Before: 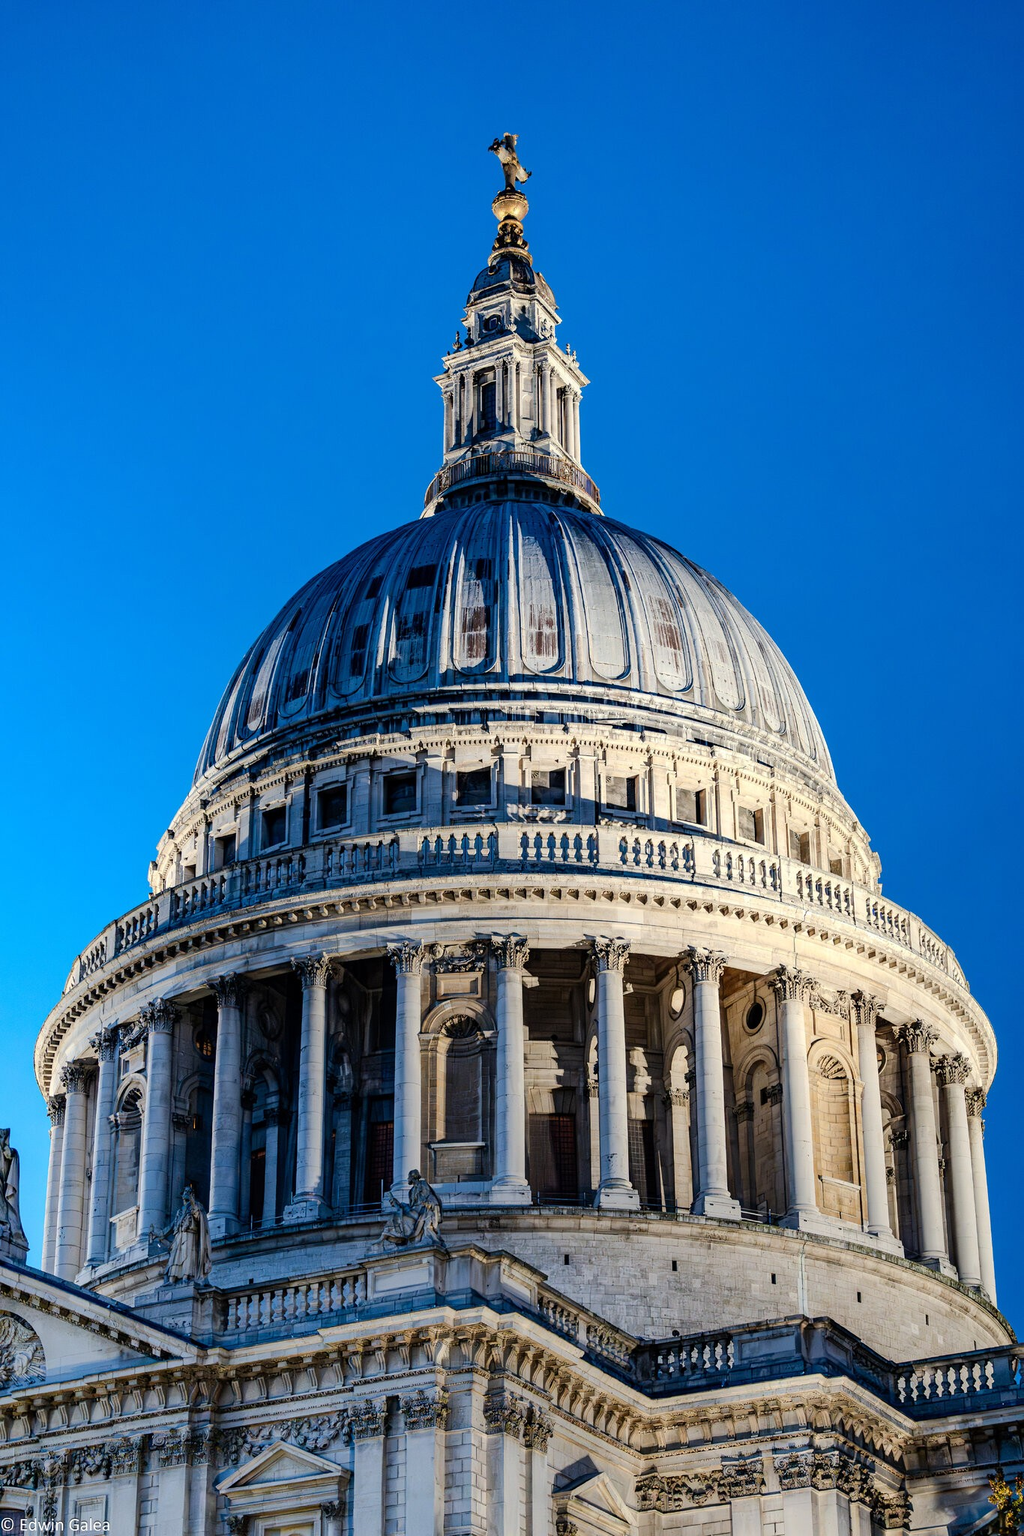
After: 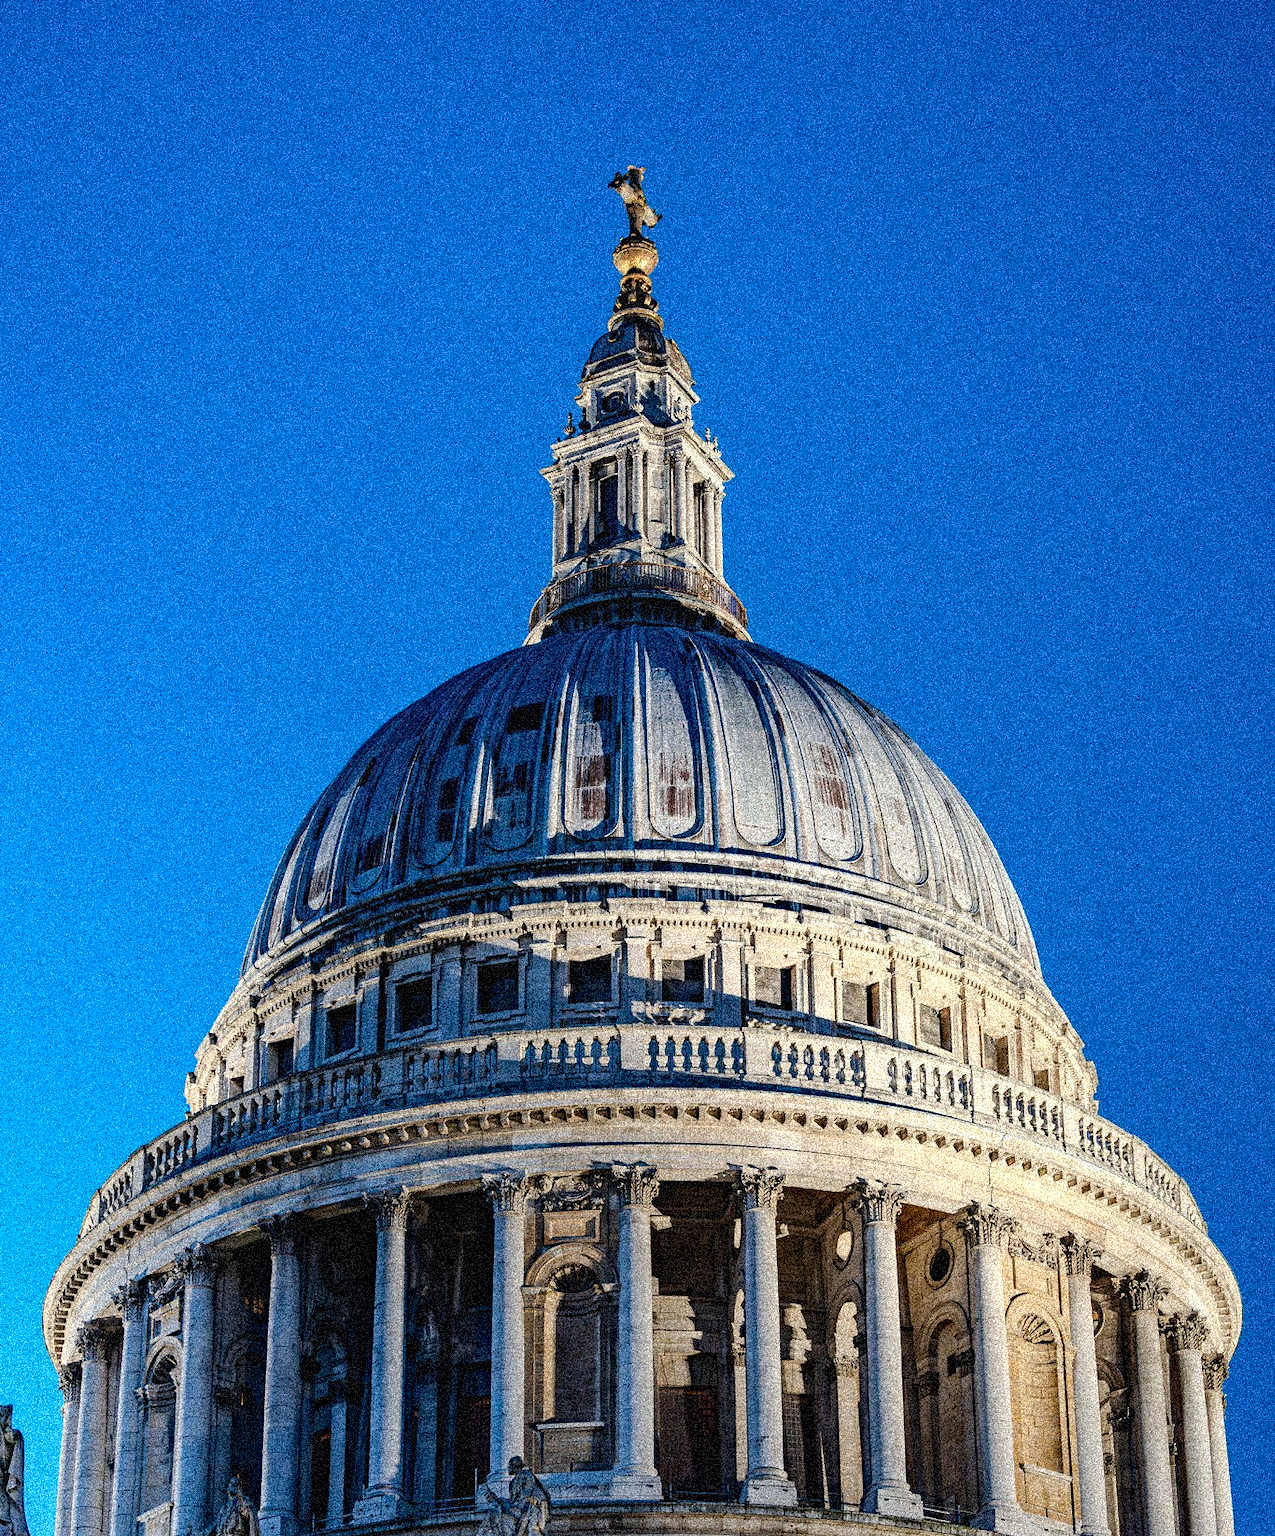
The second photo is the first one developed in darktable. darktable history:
rotate and perspective: automatic cropping off
crop: bottom 19.644%
haze removal: strength 0.29, distance 0.25, compatibility mode true, adaptive false
grain: coarseness 3.75 ISO, strength 100%, mid-tones bias 0%
